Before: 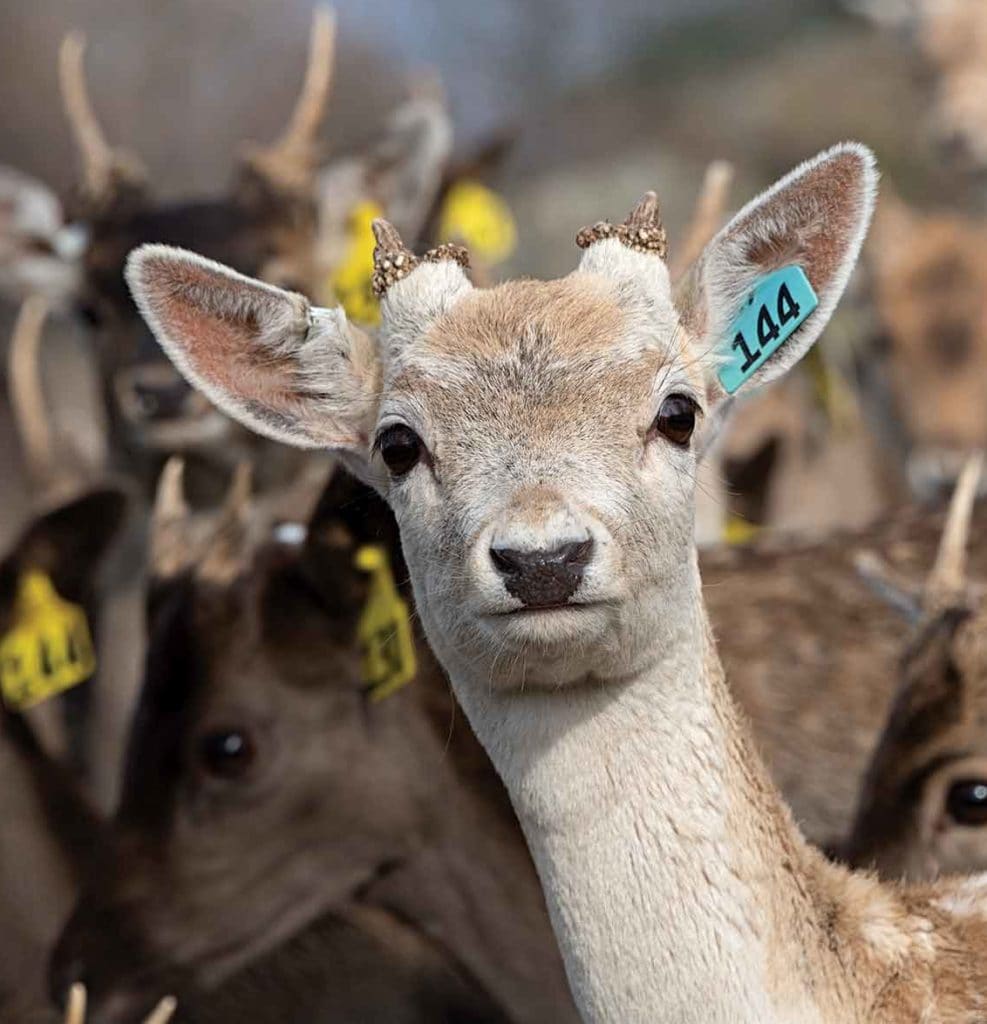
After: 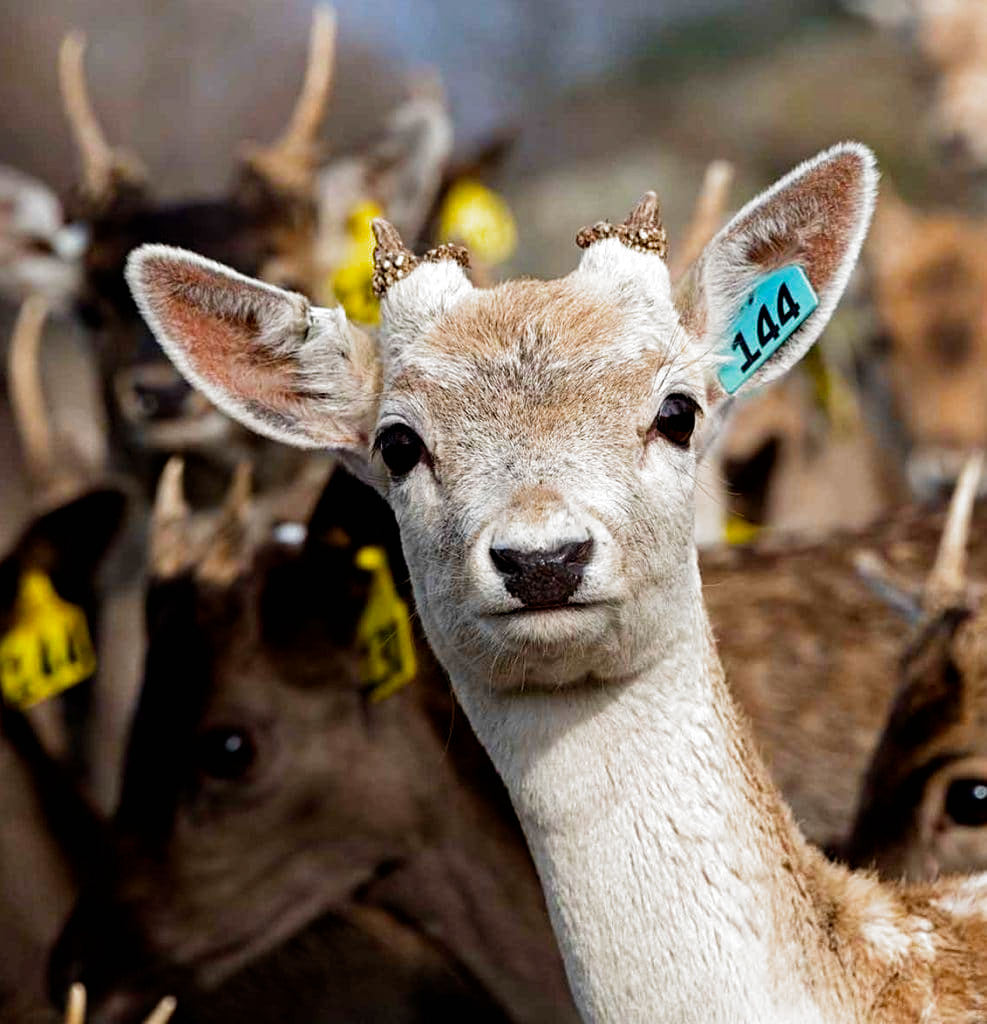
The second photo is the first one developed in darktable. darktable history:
filmic rgb: black relative exposure -8.2 EV, white relative exposure 2.2 EV, threshold 3 EV, hardness 7.11, latitude 75%, contrast 1.325, highlights saturation mix -2%, shadows ↔ highlights balance 30%, preserve chrominance no, color science v5 (2021), contrast in shadows safe, contrast in highlights safe, enable highlight reconstruction true
color balance rgb "[modern colors]": linear chroma grading › shadows -8%, linear chroma grading › global chroma 10%, perceptual saturation grading › global saturation 2%, perceptual saturation grading › highlights -2%, perceptual saturation grading › mid-tones 4%, perceptual saturation grading › shadows 8%, perceptual brilliance grading › global brilliance 2%, perceptual brilliance grading › highlights -4%, global vibrance 16%, saturation formula JzAzBz (2021)
